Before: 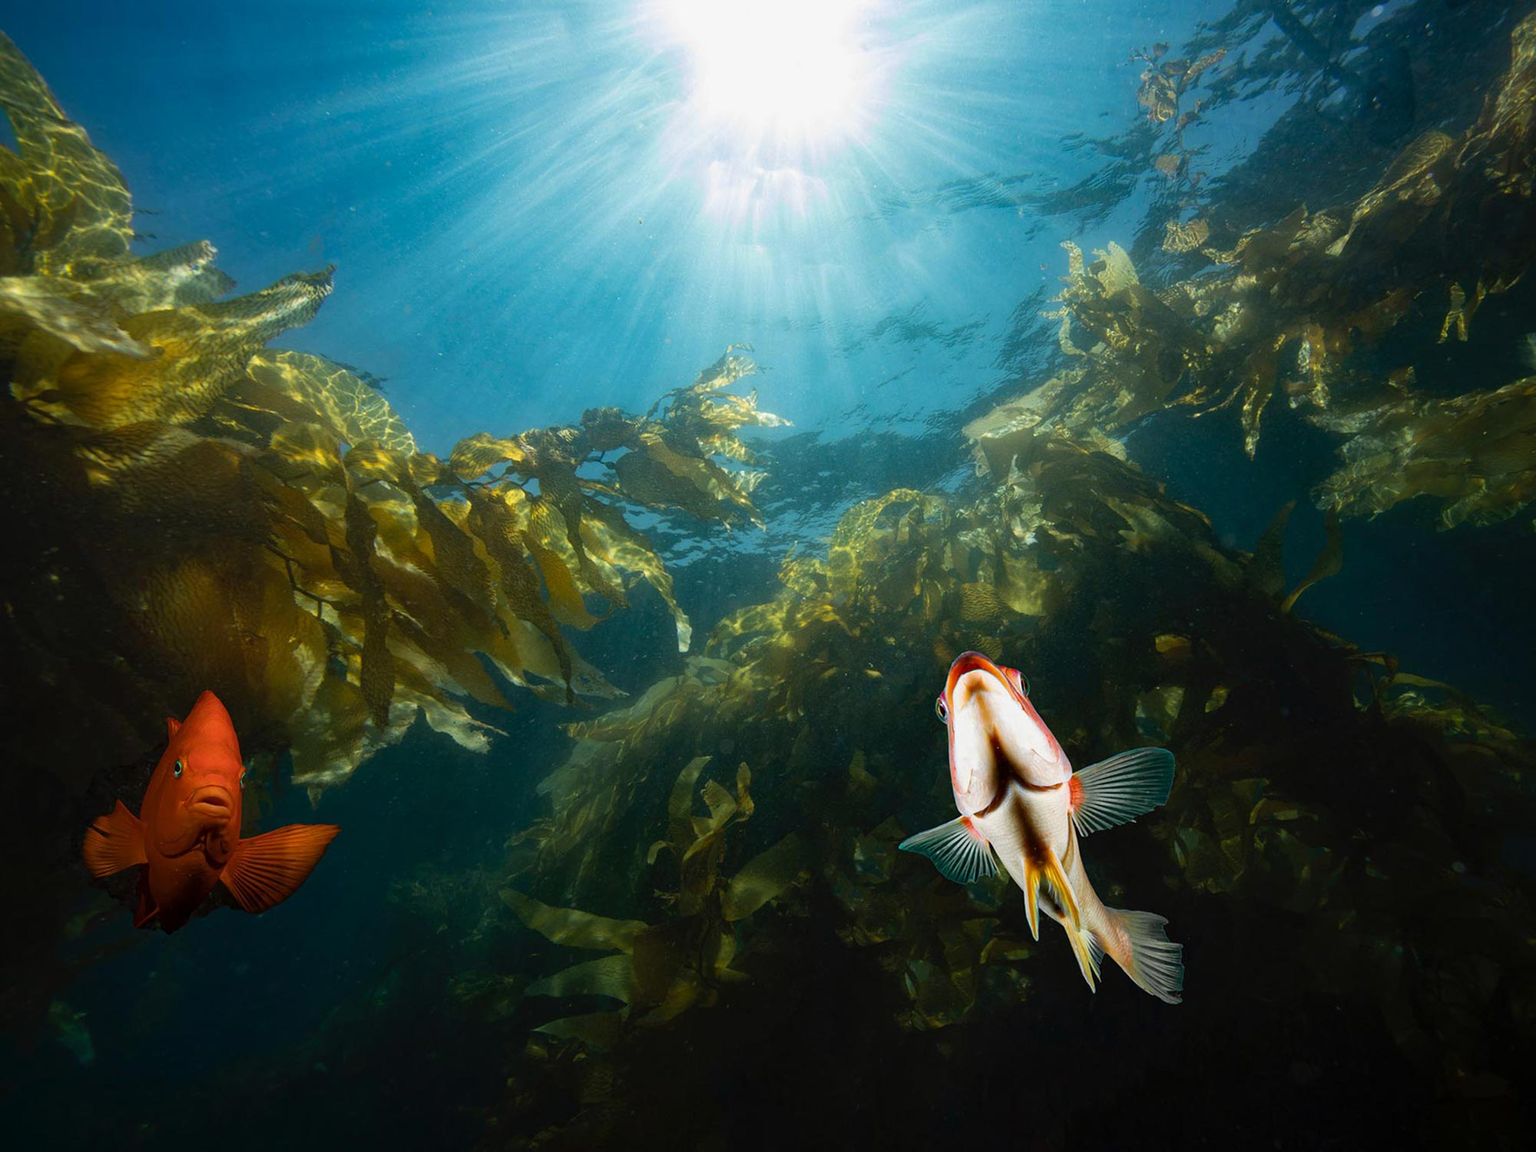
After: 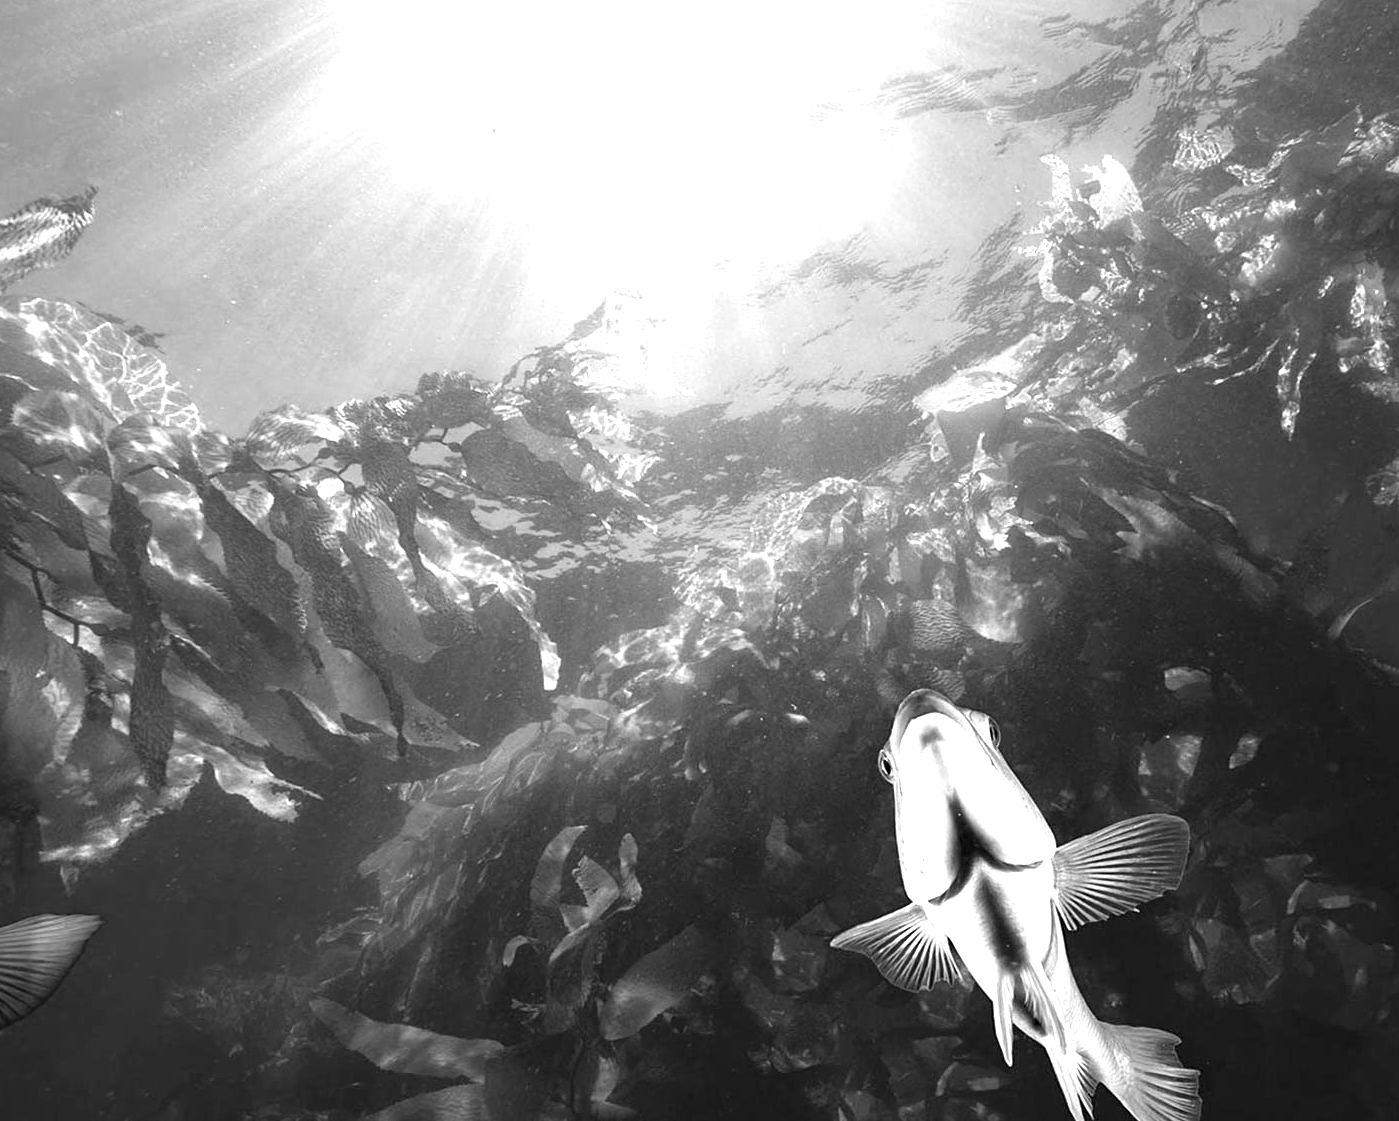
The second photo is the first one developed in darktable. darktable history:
crop and rotate: left 17.046%, top 10.659%, right 12.989%, bottom 14.553%
sharpen: amount 0.2
exposure: black level correction 0, exposure 1.4 EV, compensate highlight preservation false
monochrome: a -3.63, b -0.465
